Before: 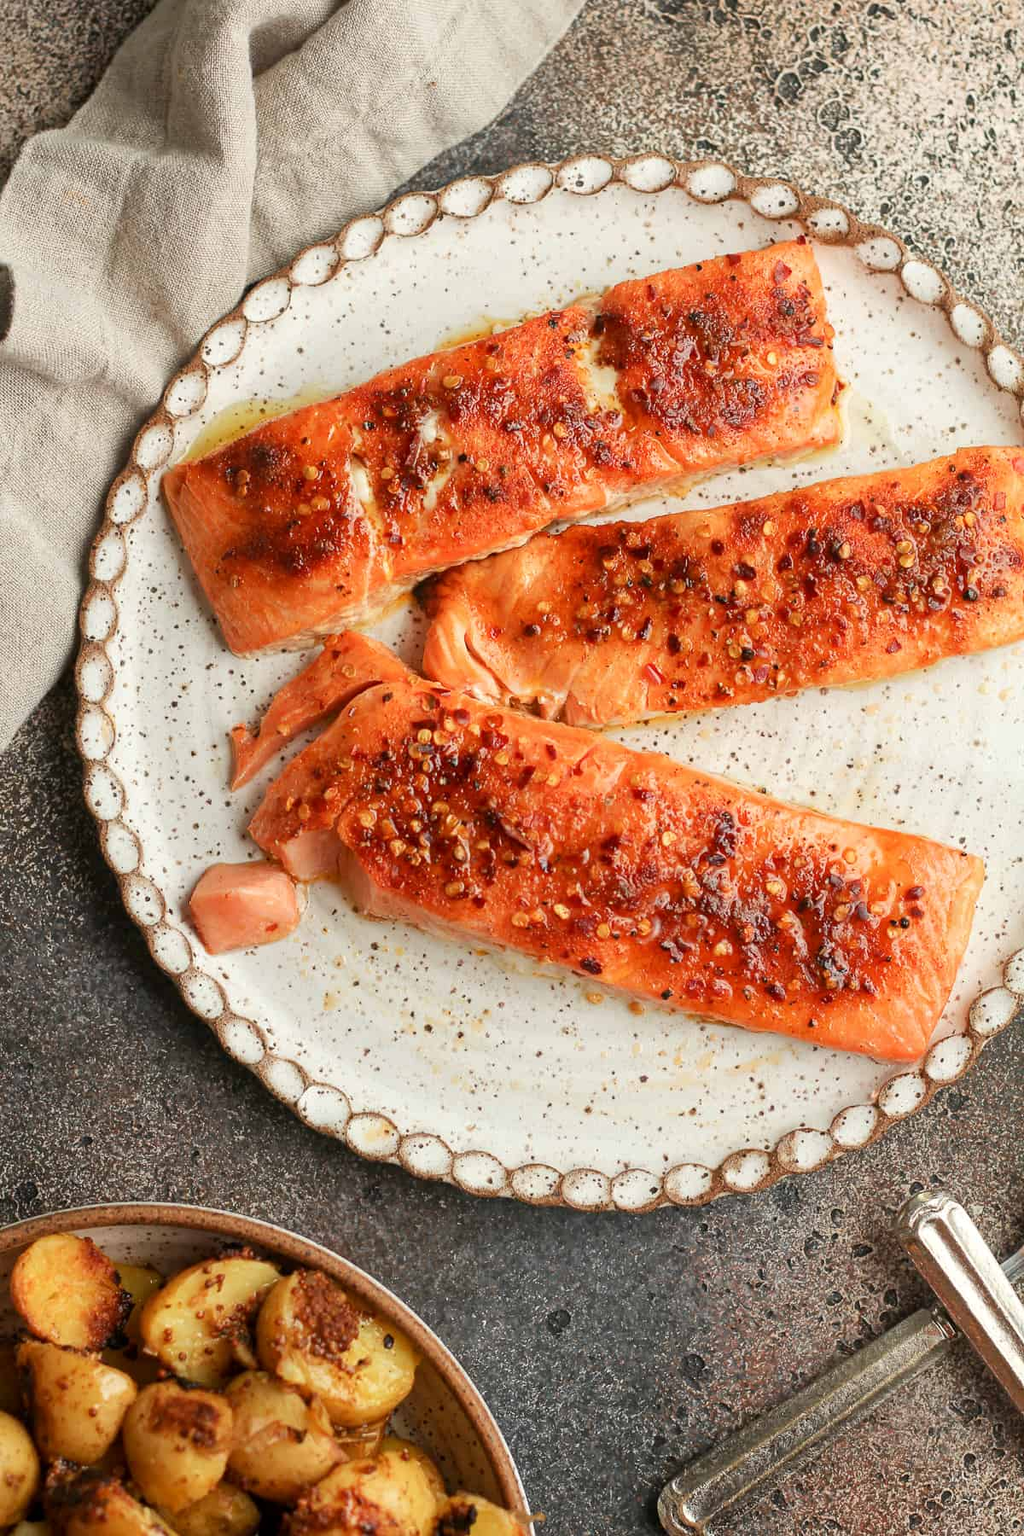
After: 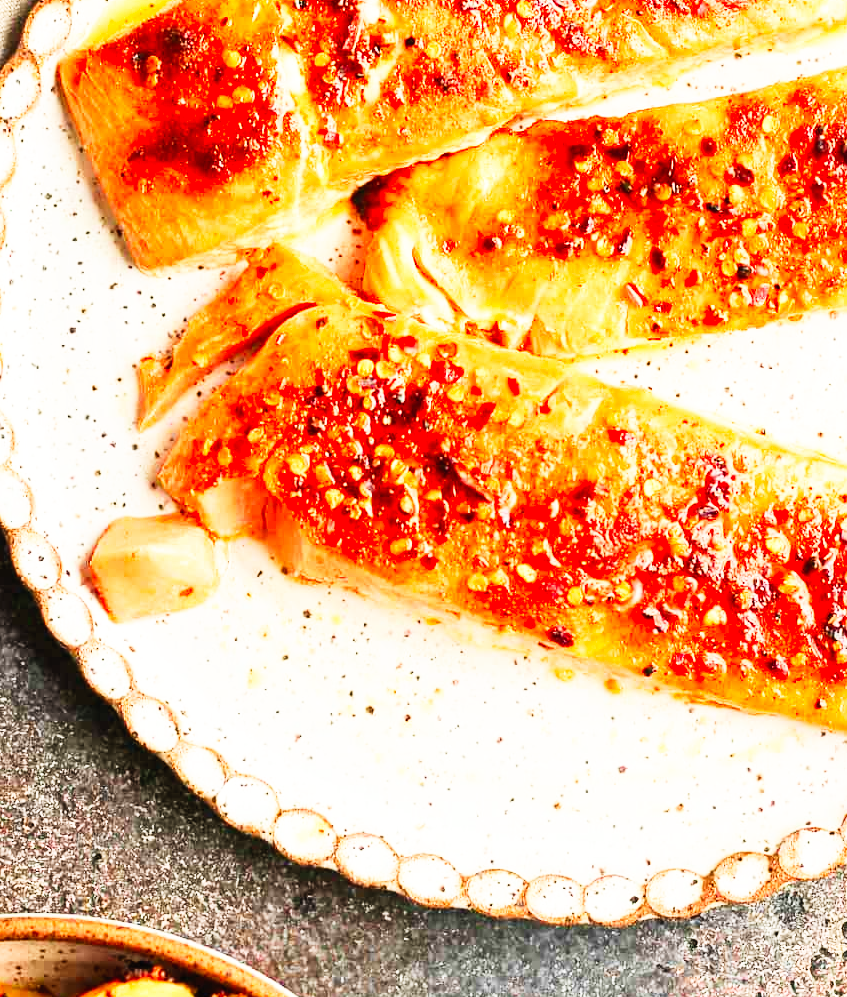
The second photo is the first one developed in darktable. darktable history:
crop: left 11.058%, top 27.522%, right 18.301%, bottom 17.056%
contrast brightness saturation: contrast 0.199, brightness 0.164, saturation 0.225
base curve: curves: ch0 [(0, 0) (0.007, 0.004) (0.027, 0.03) (0.046, 0.07) (0.207, 0.54) (0.442, 0.872) (0.673, 0.972) (1, 1)], preserve colors none
